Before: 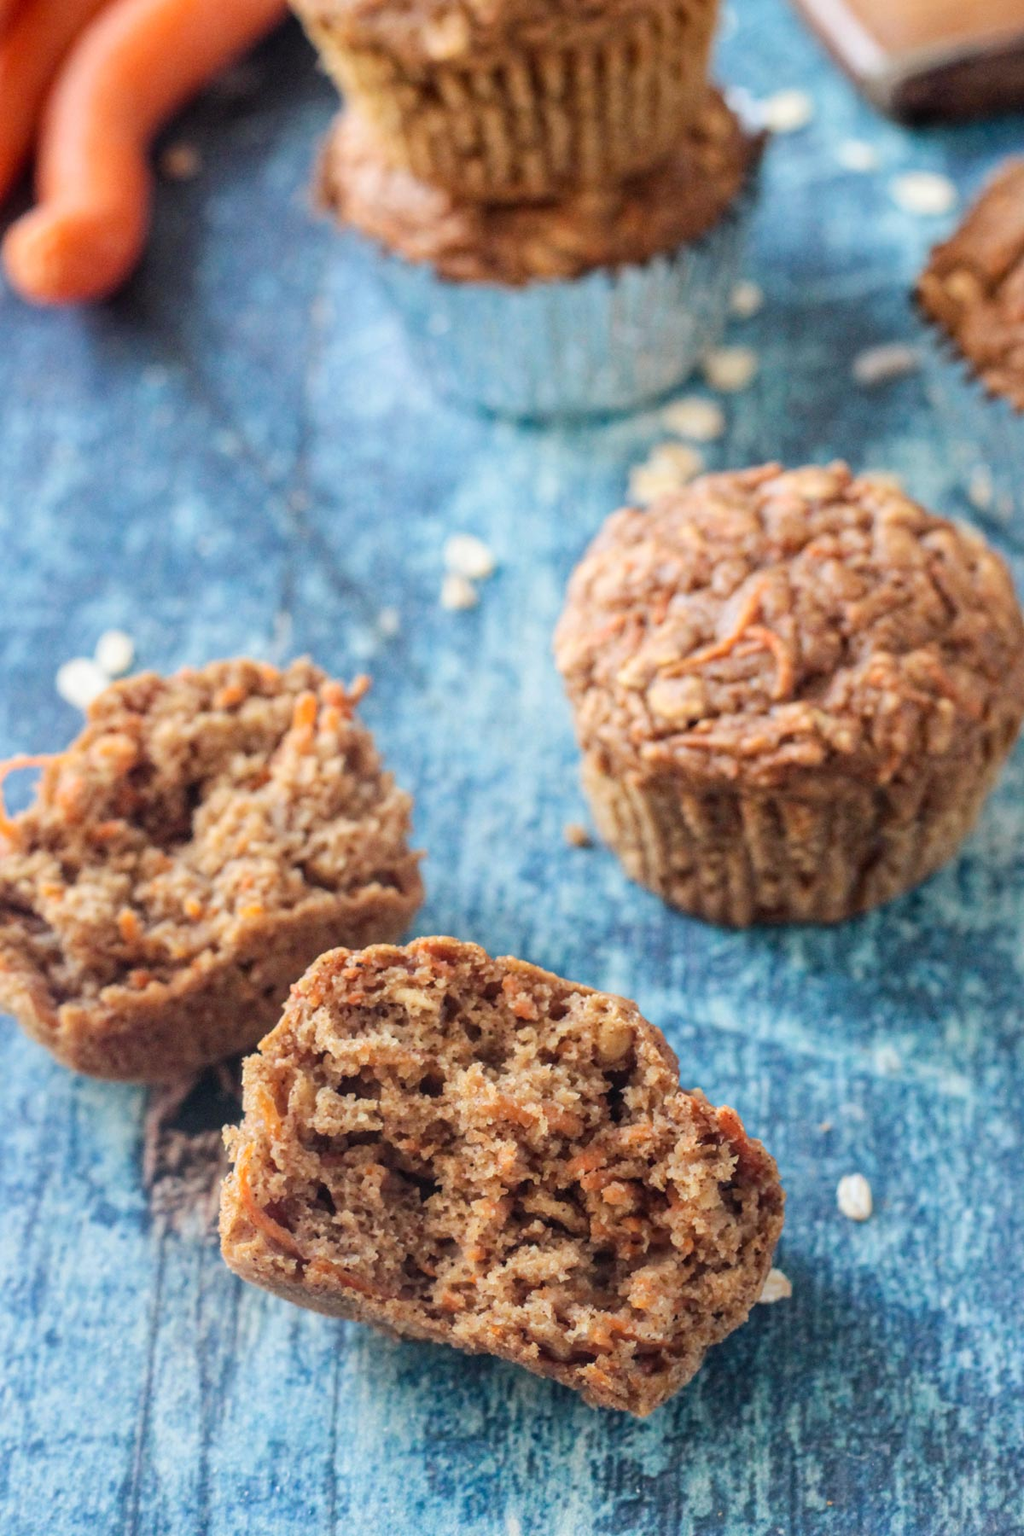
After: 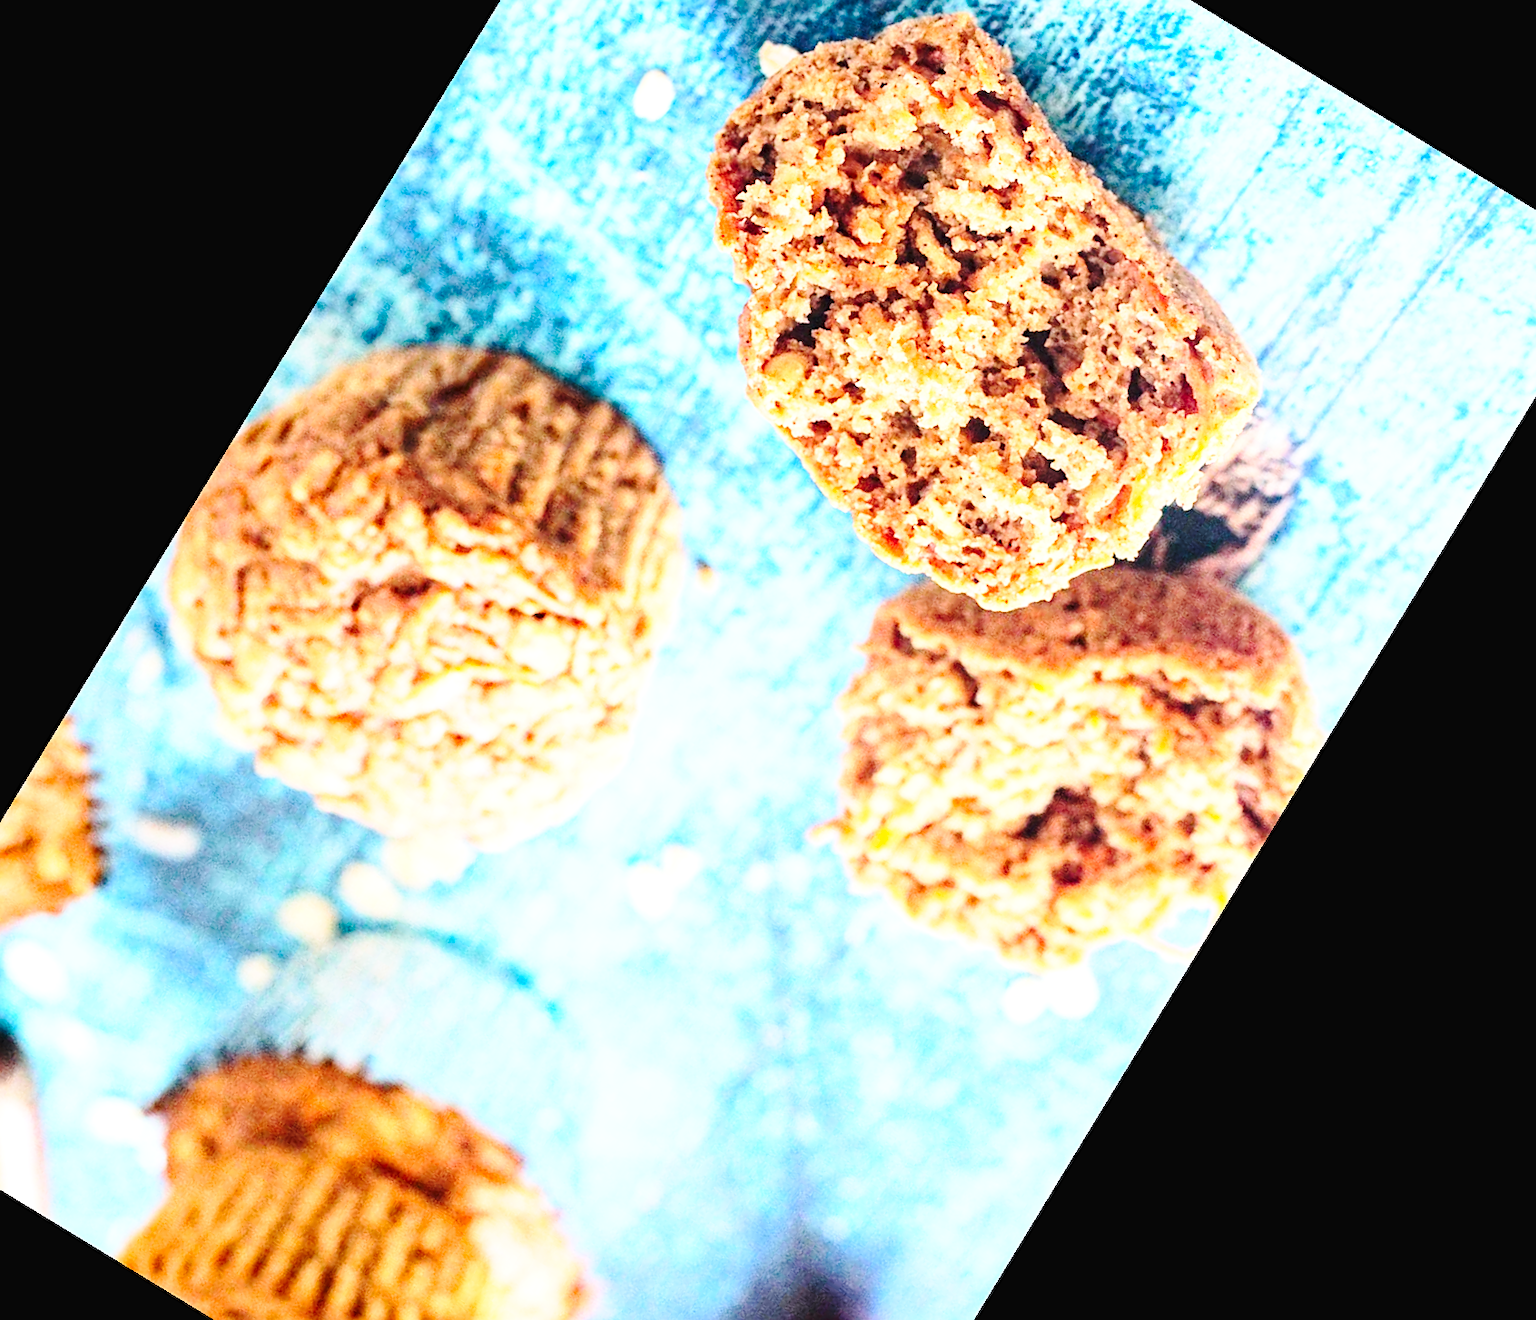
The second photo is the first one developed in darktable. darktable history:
crop and rotate: angle 148.68°, left 9.111%, top 15.603%, right 4.588%, bottom 17.041%
sharpen: on, module defaults
base curve: curves: ch0 [(0, 0) (0.028, 0.03) (0.121, 0.232) (0.46, 0.748) (0.859, 0.968) (1, 1)], preserve colors none
exposure: black level correction -0.001, exposure 0.9 EV, compensate exposure bias true, compensate highlight preservation false
contrast brightness saturation: contrast 0.2, brightness 0.16, saturation 0.22
haze removal: compatibility mode true, adaptive false
